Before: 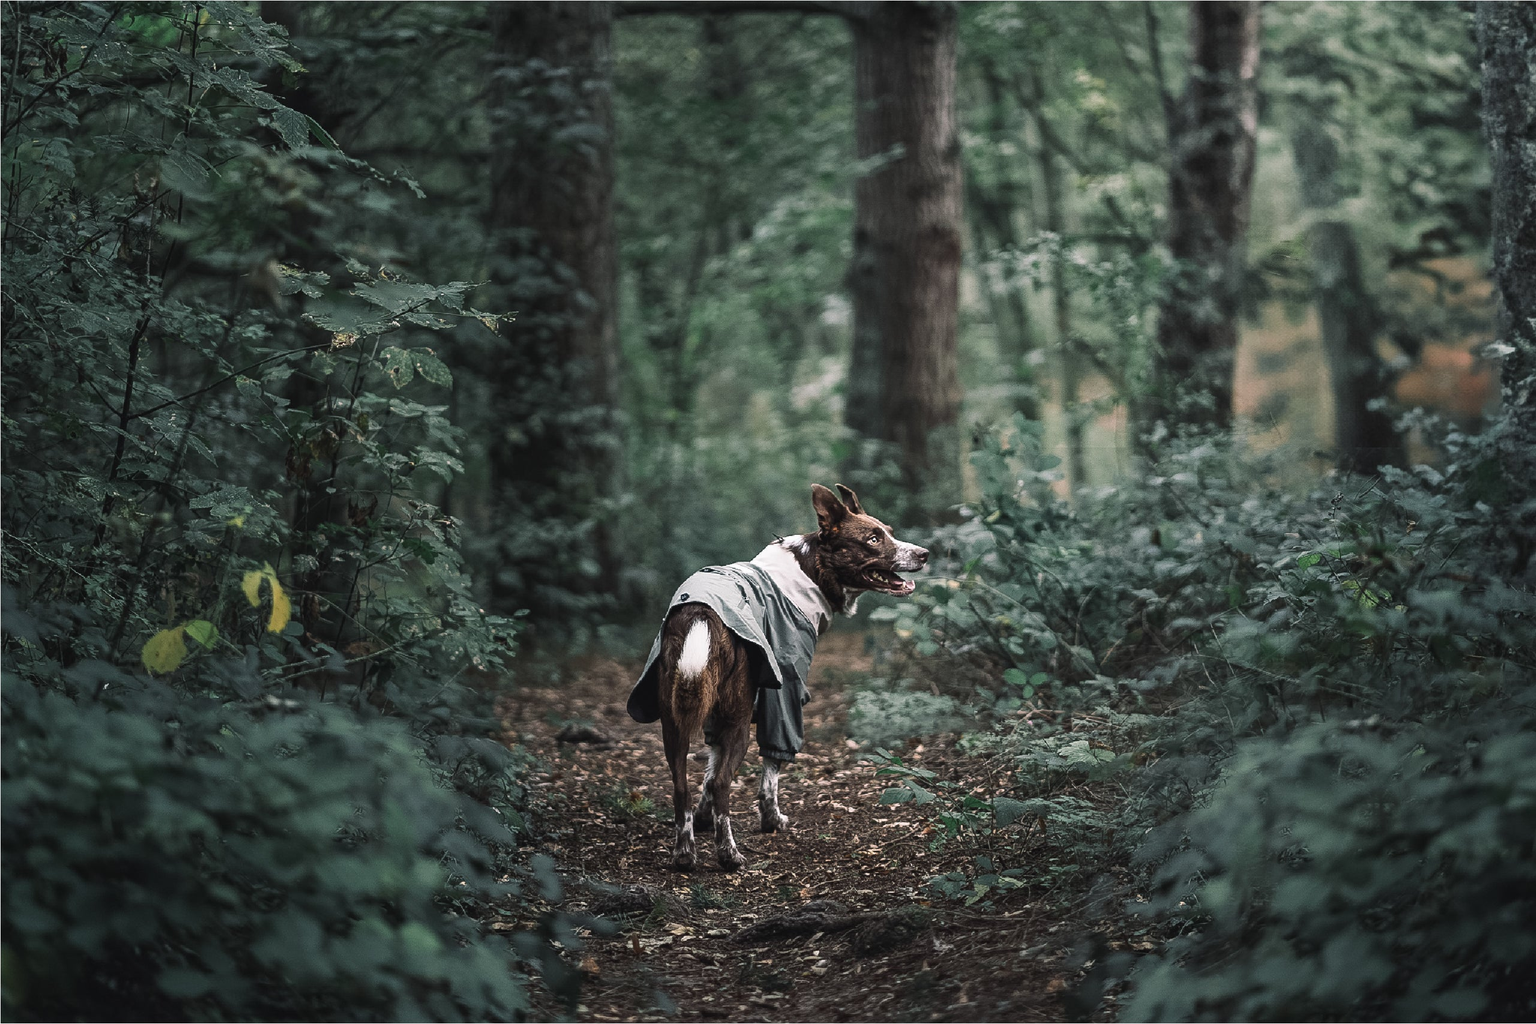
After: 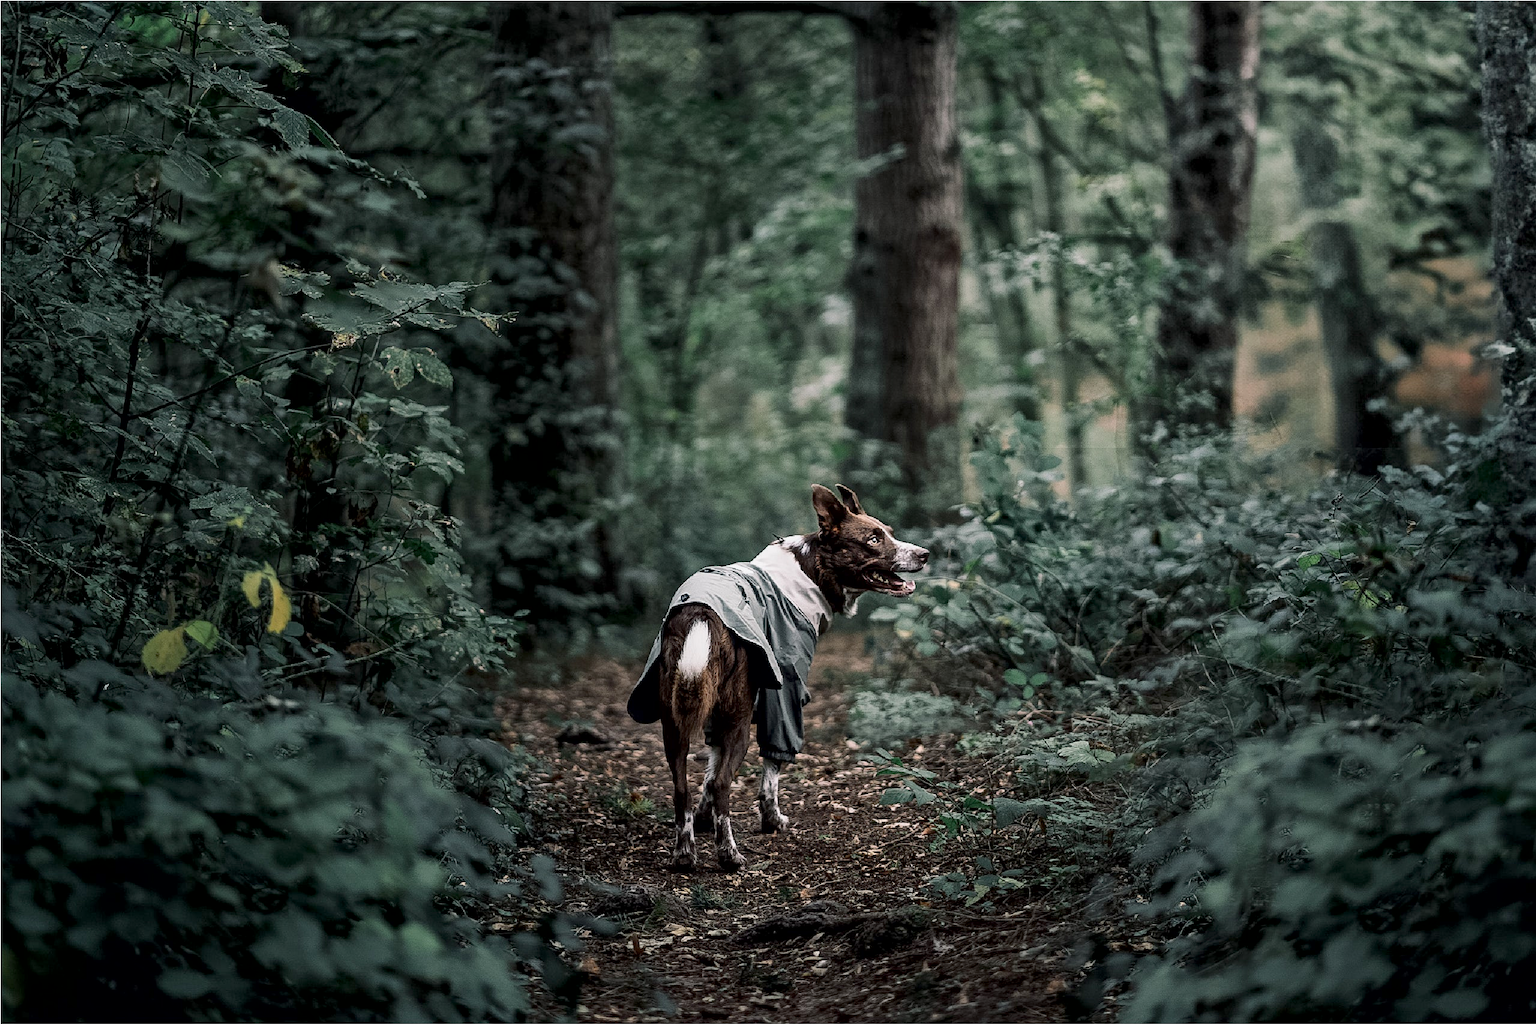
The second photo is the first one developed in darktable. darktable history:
local contrast: mode bilateral grid, contrast 20, coarseness 50, detail 130%, midtone range 0.2
exposure: black level correction 0.009, exposure -0.159 EV, compensate highlight preservation false
